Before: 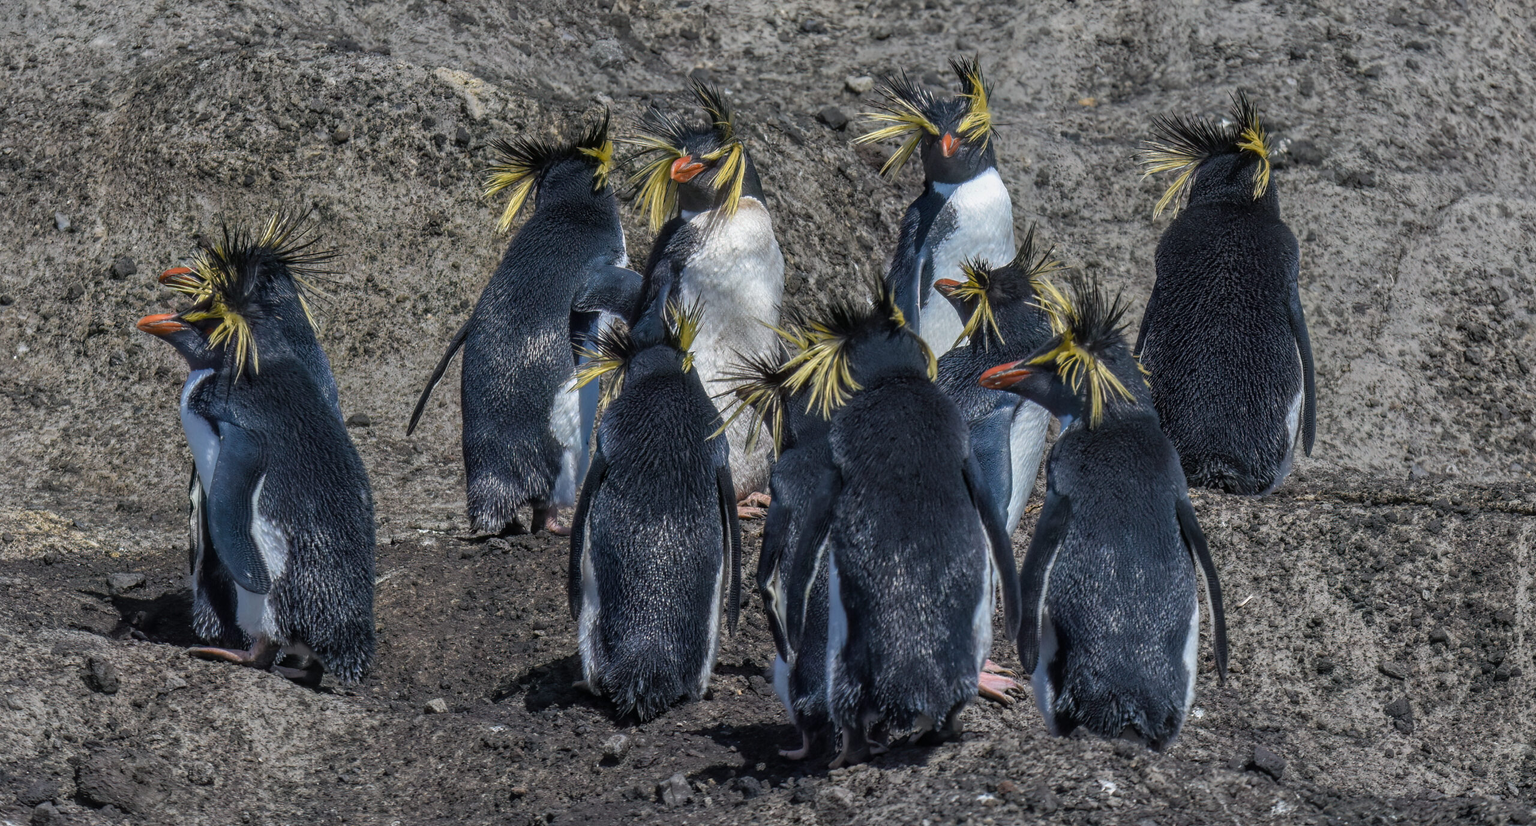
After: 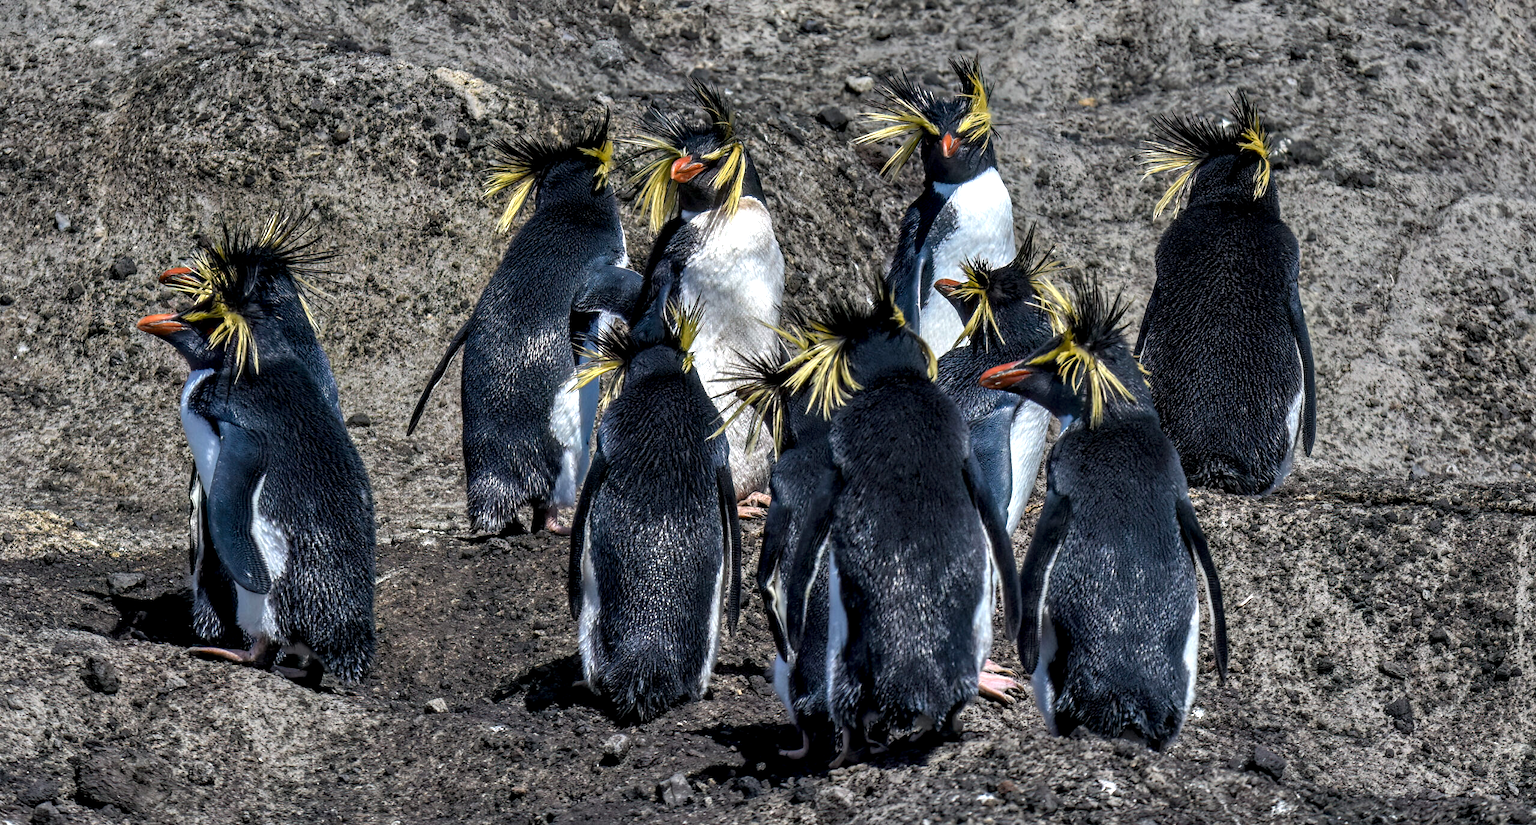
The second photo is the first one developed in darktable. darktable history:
contrast equalizer: octaves 7, y [[0.6 ×6], [0.55 ×6], [0 ×6], [0 ×6], [0 ×6]]
color balance rgb: on, module defaults
